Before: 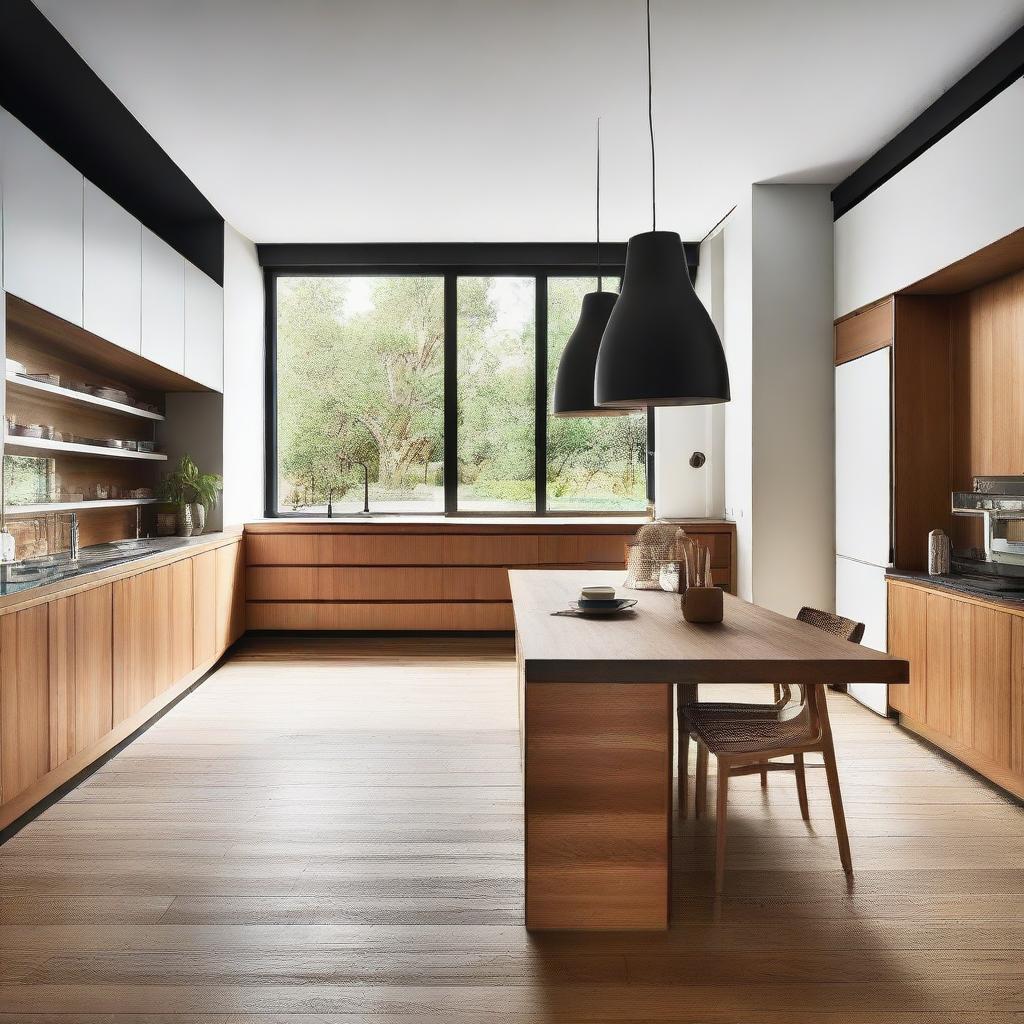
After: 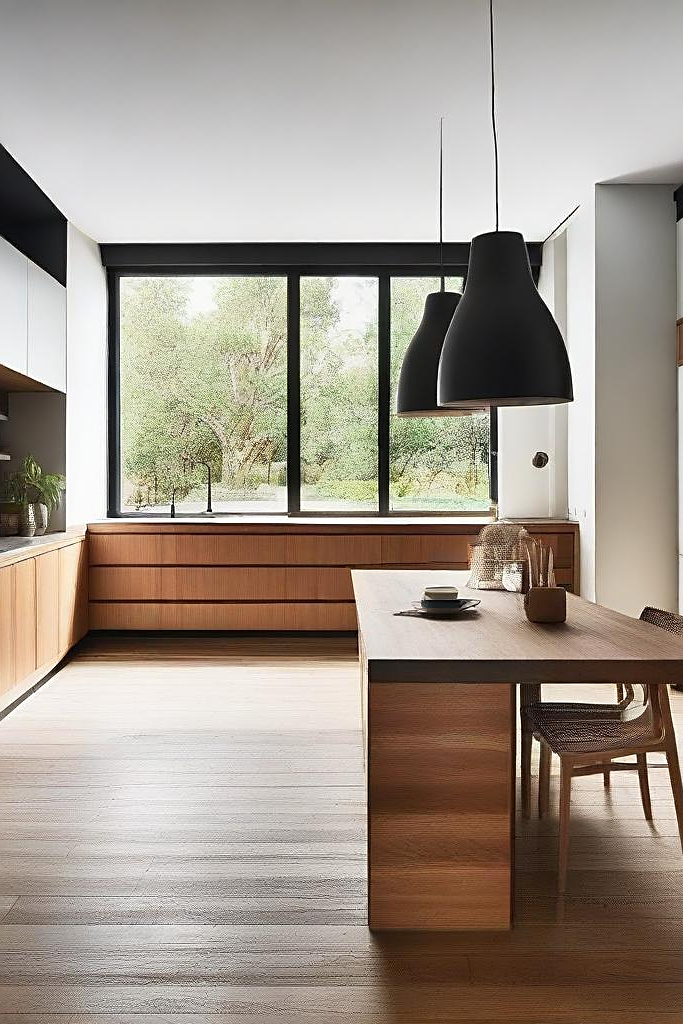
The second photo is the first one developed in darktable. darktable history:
crop and rotate: left 15.409%, right 17.82%
sharpen: on, module defaults
